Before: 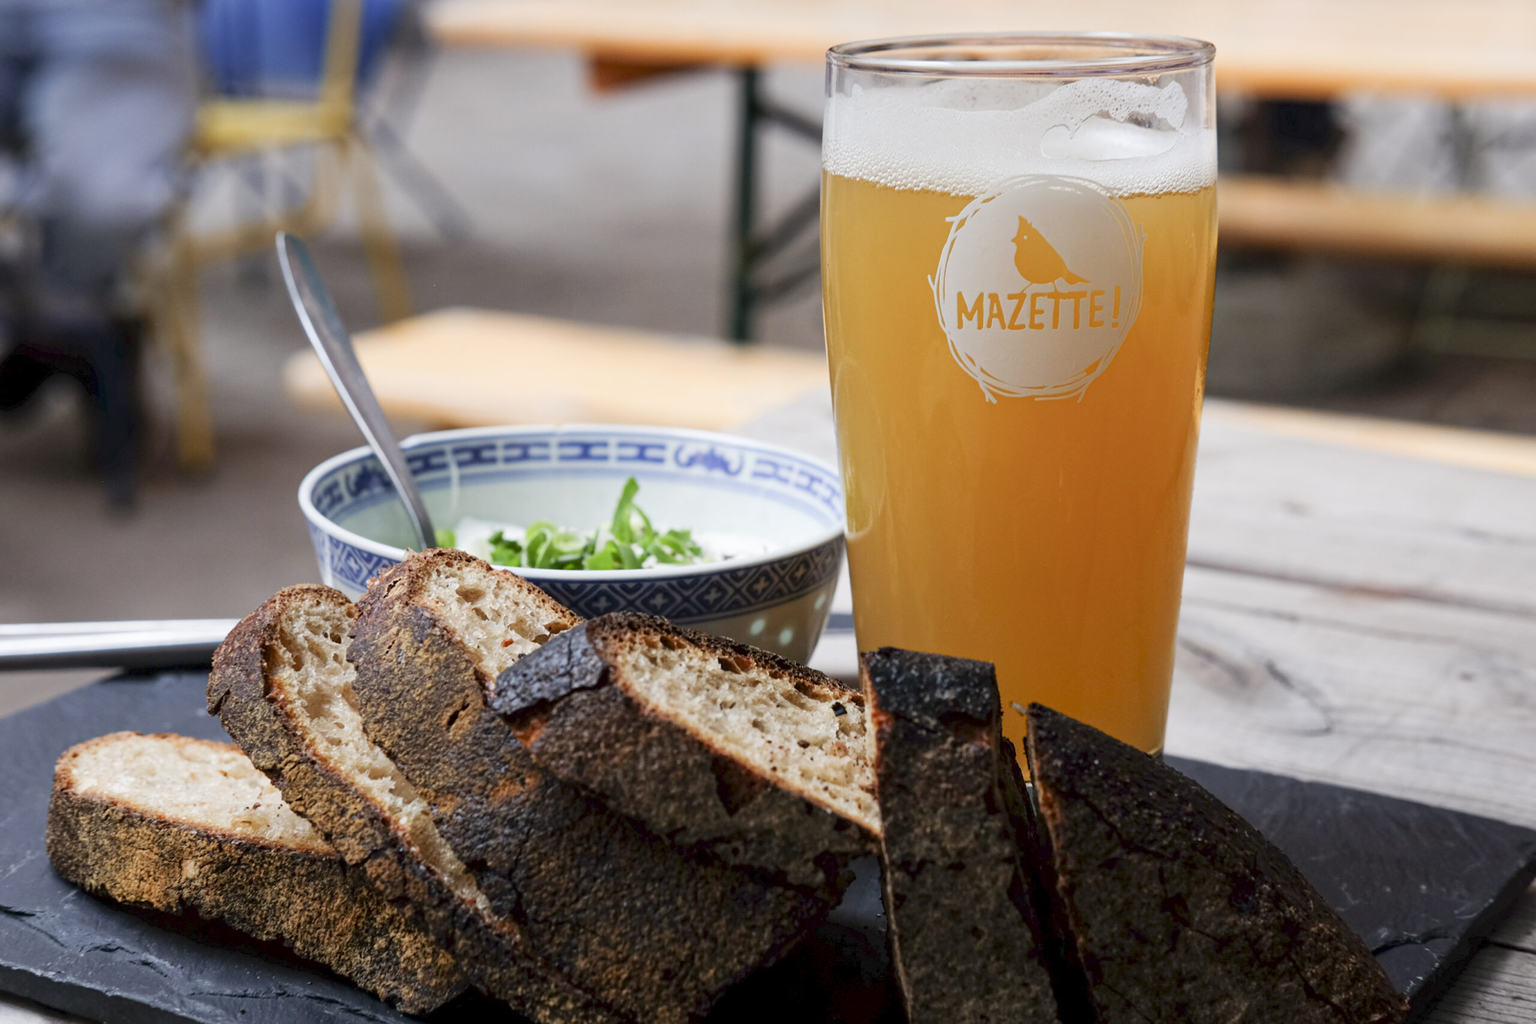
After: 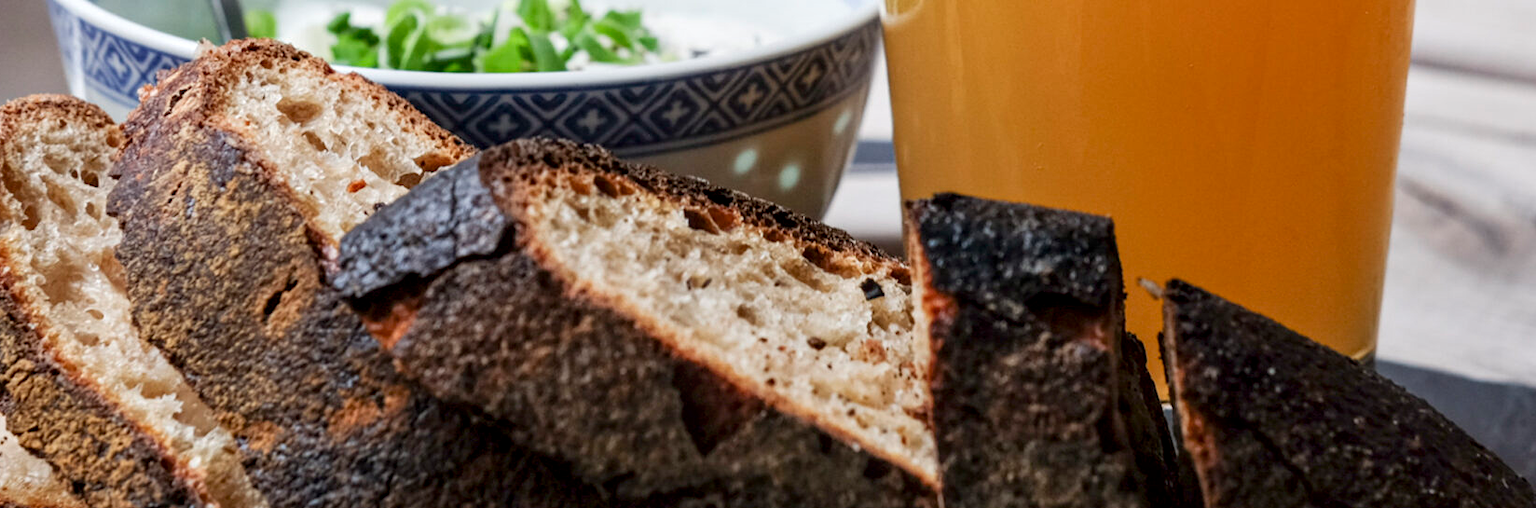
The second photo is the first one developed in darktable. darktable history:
crop: left 18.091%, top 51.13%, right 17.525%, bottom 16.85%
local contrast: on, module defaults
